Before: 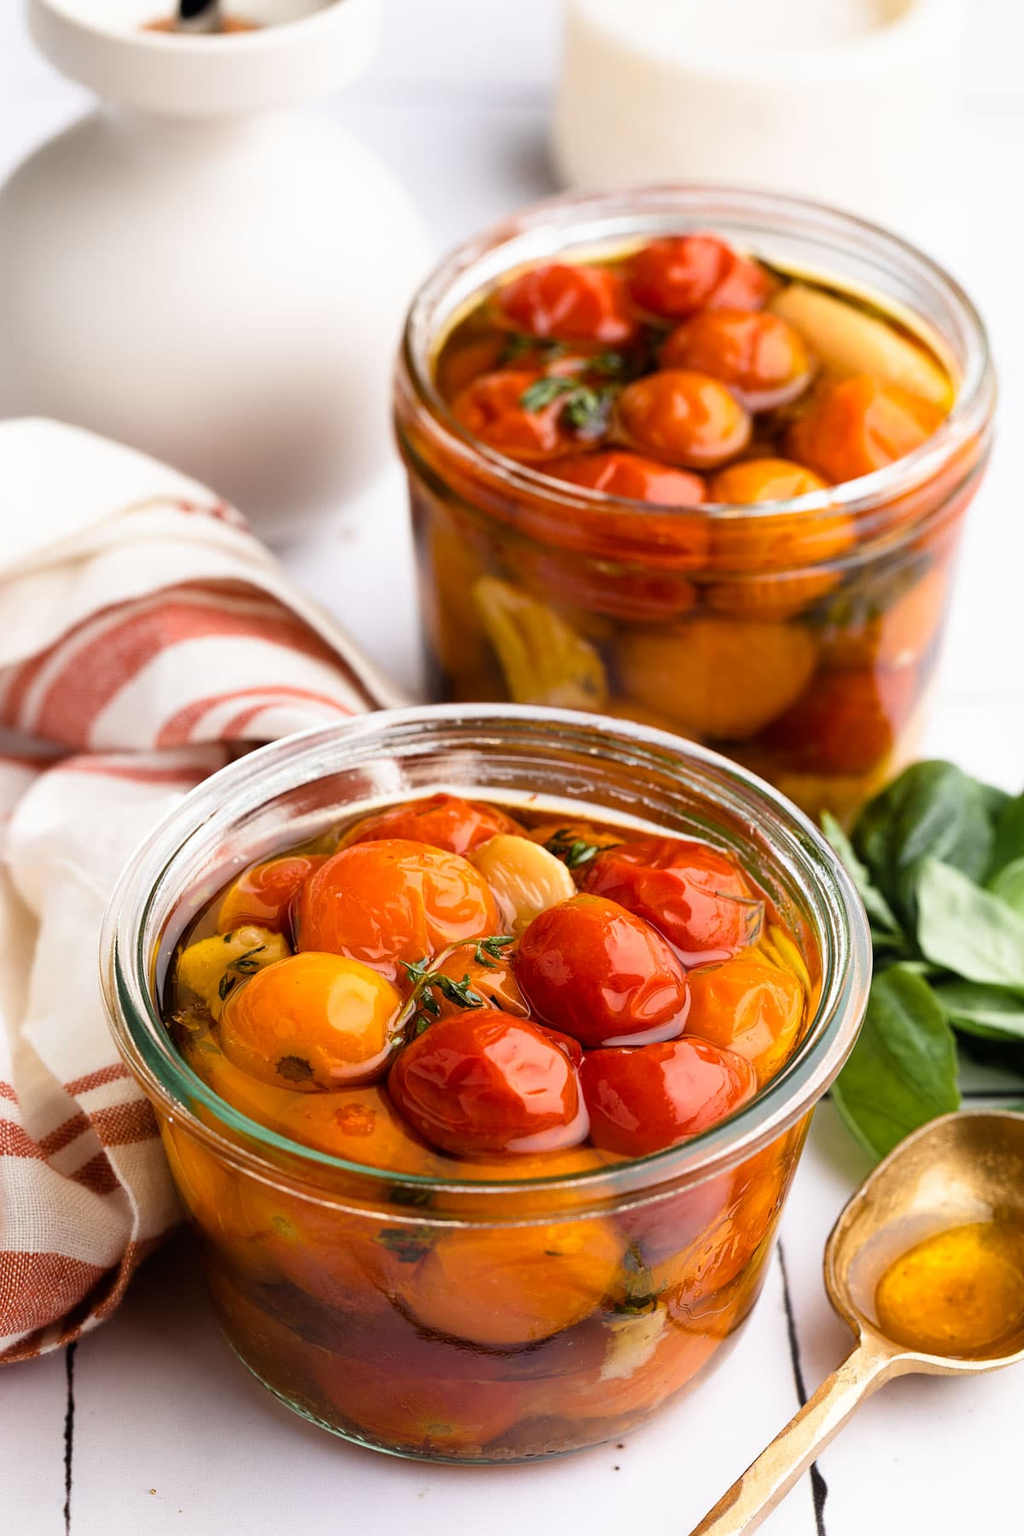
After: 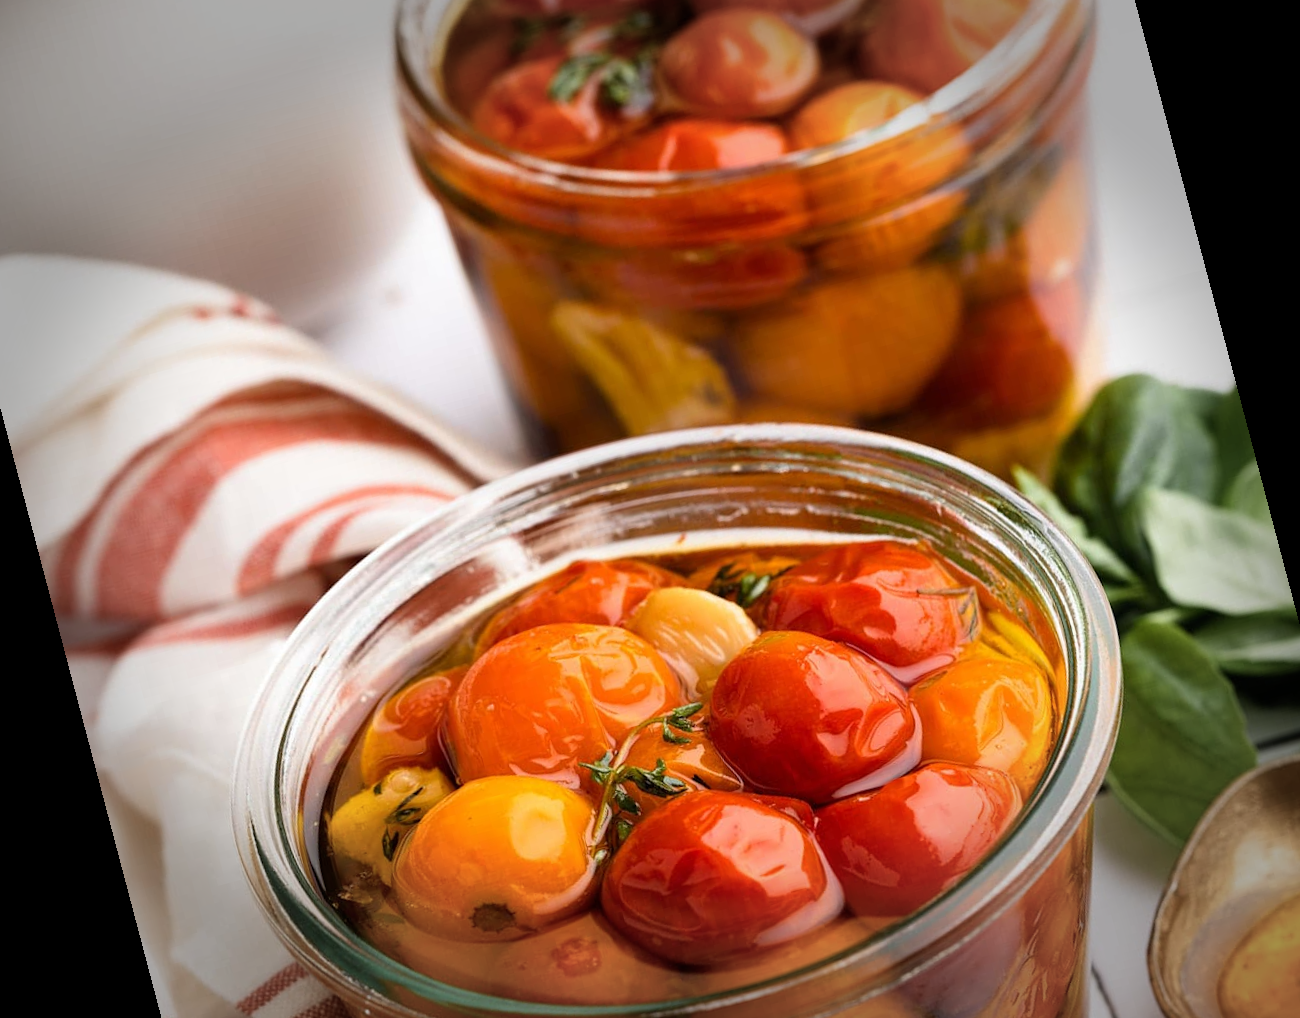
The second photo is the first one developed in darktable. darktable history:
vignetting: fall-off start 66.7%, fall-off radius 39.74%, brightness -0.576, saturation -0.258, automatic ratio true, width/height ratio 0.671, dithering 16-bit output
rotate and perspective: rotation -14.8°, crop left 0.1, crop right 0.903, crop top 0.25, crop bottom 0.748
